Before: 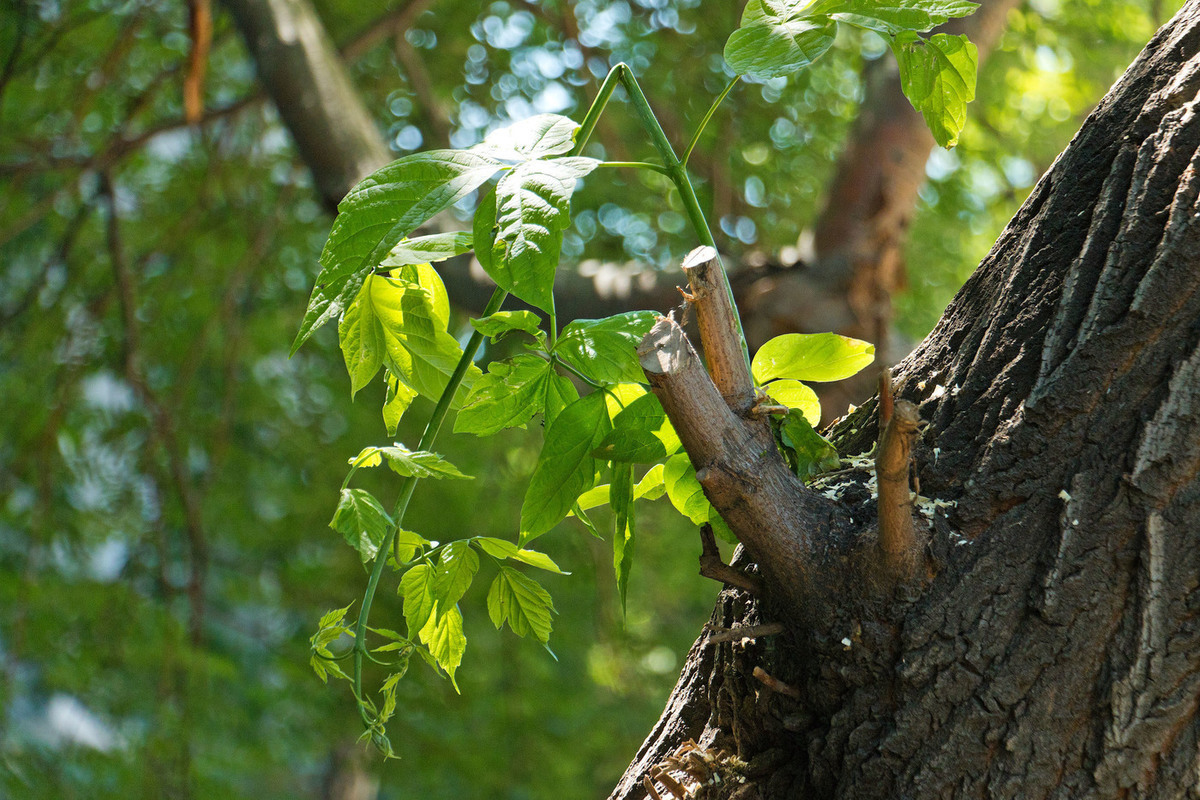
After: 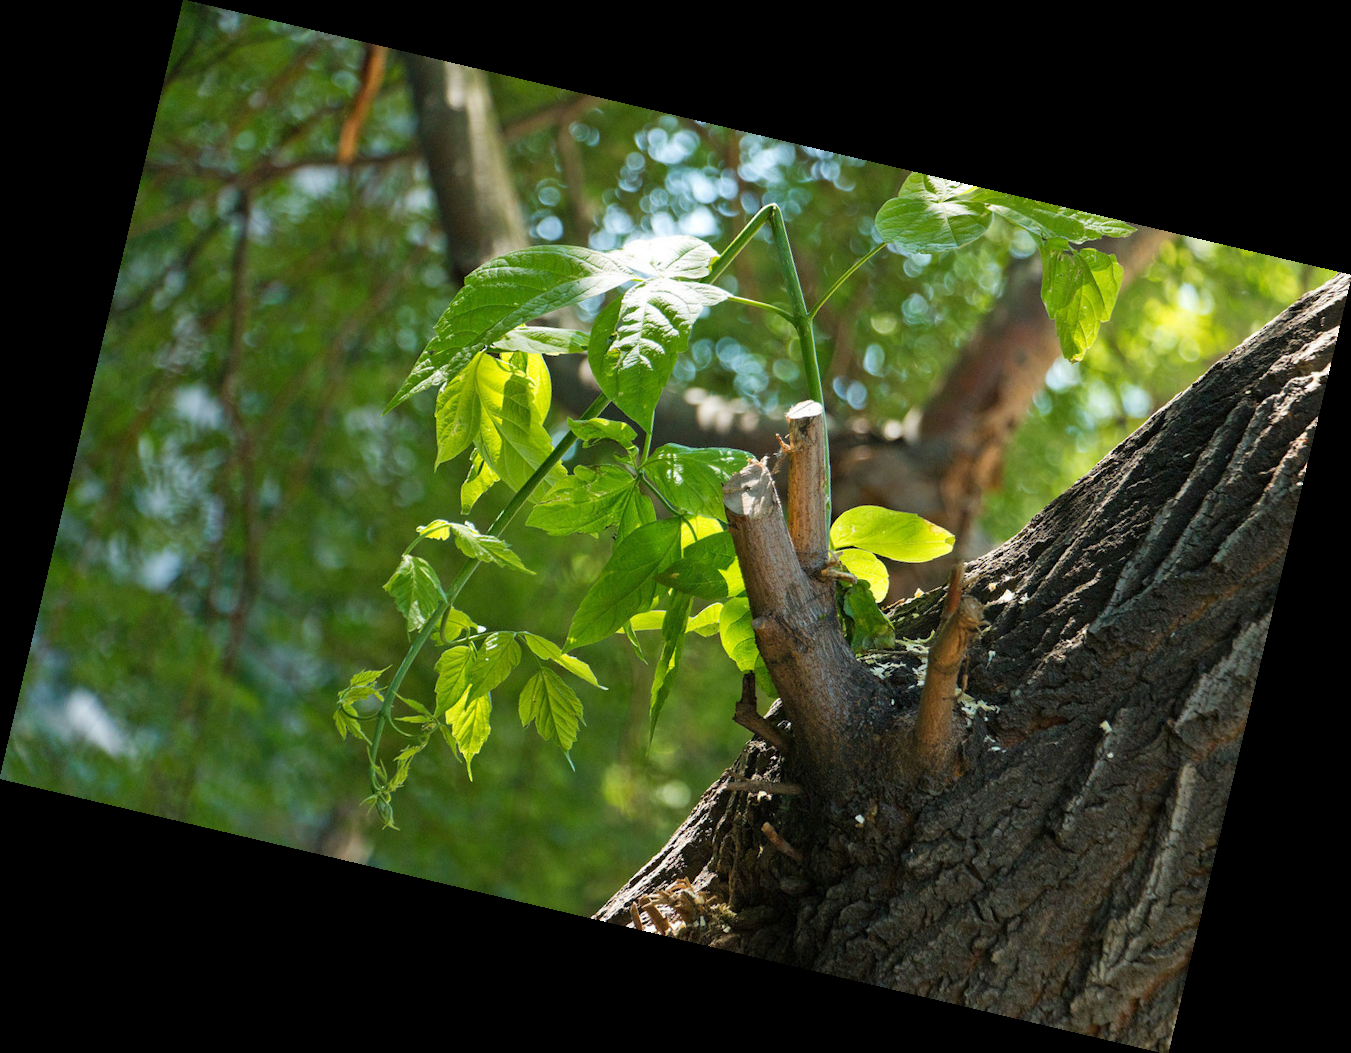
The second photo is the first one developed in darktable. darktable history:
exposure: black level correction 0.001, compensate highlight preservation false
rotate and perspective: rotation 13.27°, automatic cropping off
